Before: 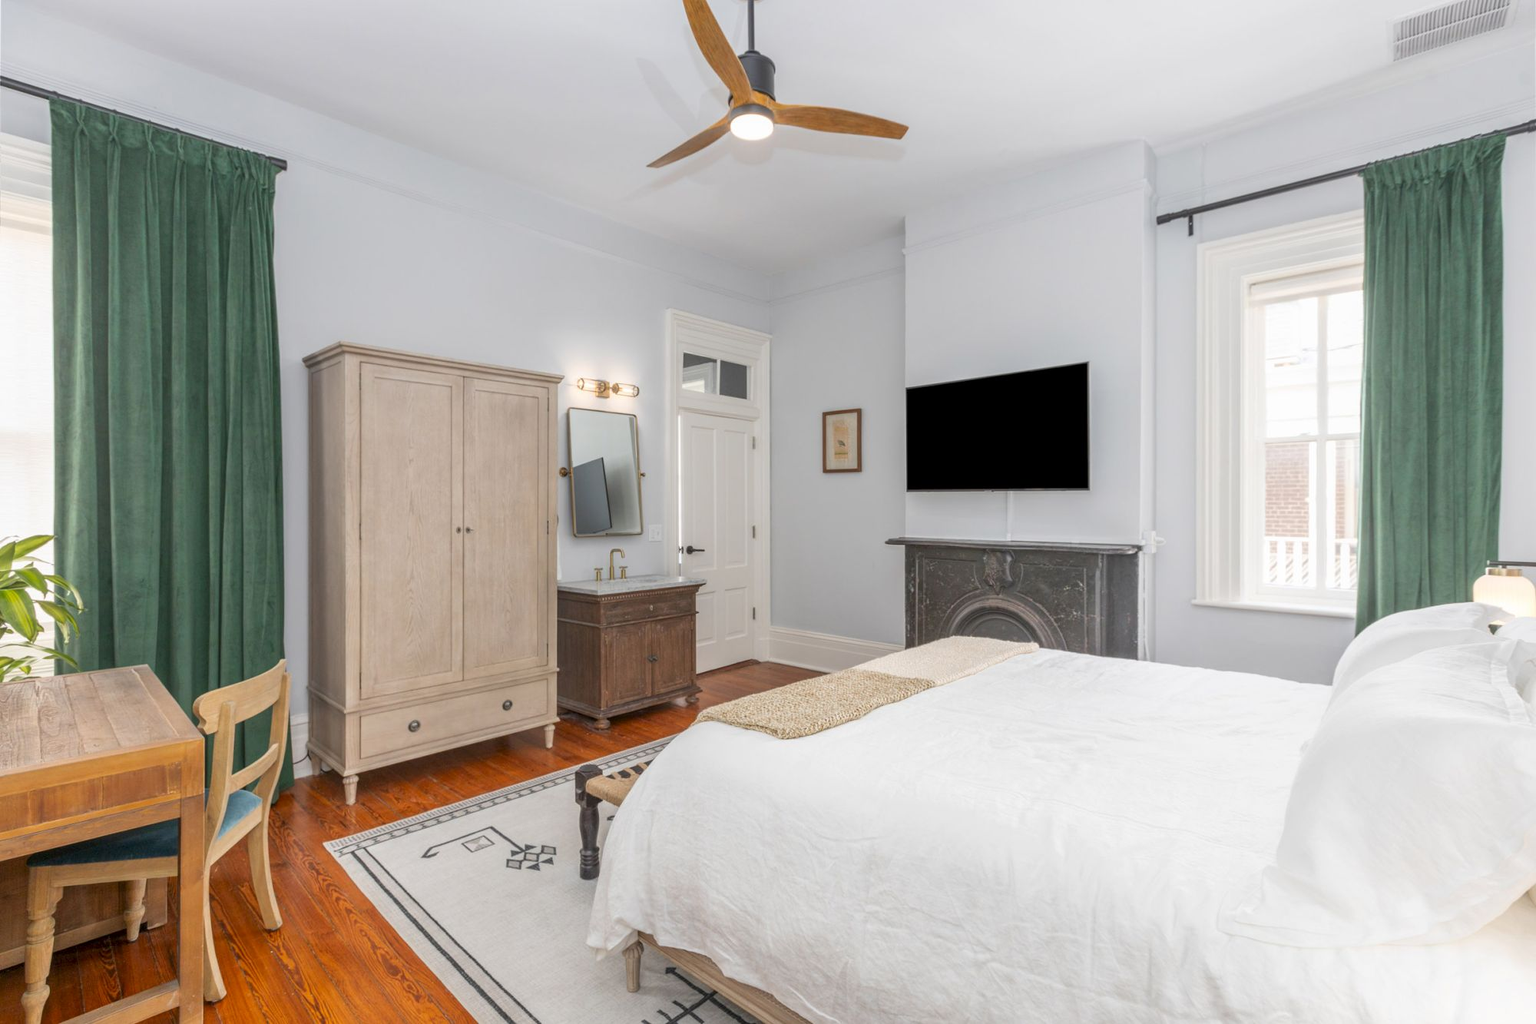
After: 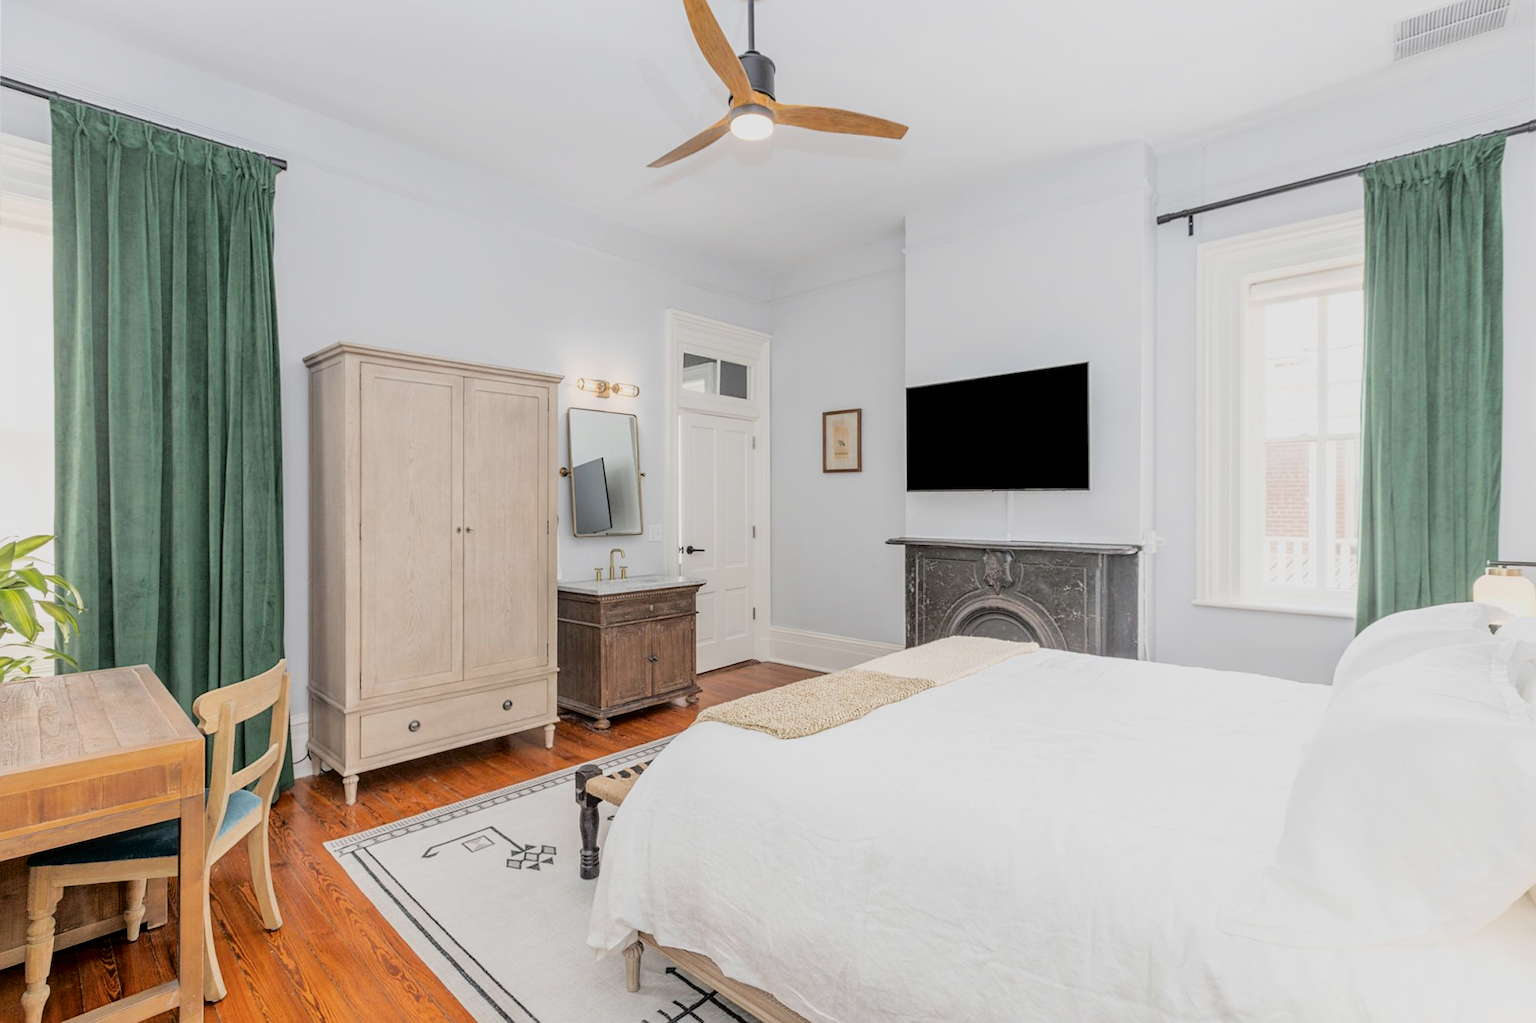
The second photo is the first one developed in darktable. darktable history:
sharpen: amount 0.205
filmic rgb: black relative exposure -7.65 EV, white relative exposure 4.56 EV, hardness 3.61
tone curve: curves: ch0 [(0, 0) (0.003, 0.003) (0.011, 0.006) (0.025, 0.015) (0.044, 0.025) (0.069, 0.034) (0.1, 0.052) (0.136, 0.092) (0.177, 0.157) (0.224, 0.228) (0.277, 0.305) (0.335, 0.392) (0.399, 0.466) (0.468, 0.543) (0.543, 0.612) (0.623, 0.692) (0.709, 0.78) (0.801, 0.865) (0.898, 0.935) (1, 1)], color space Lab, independent channels, preserve colors none
